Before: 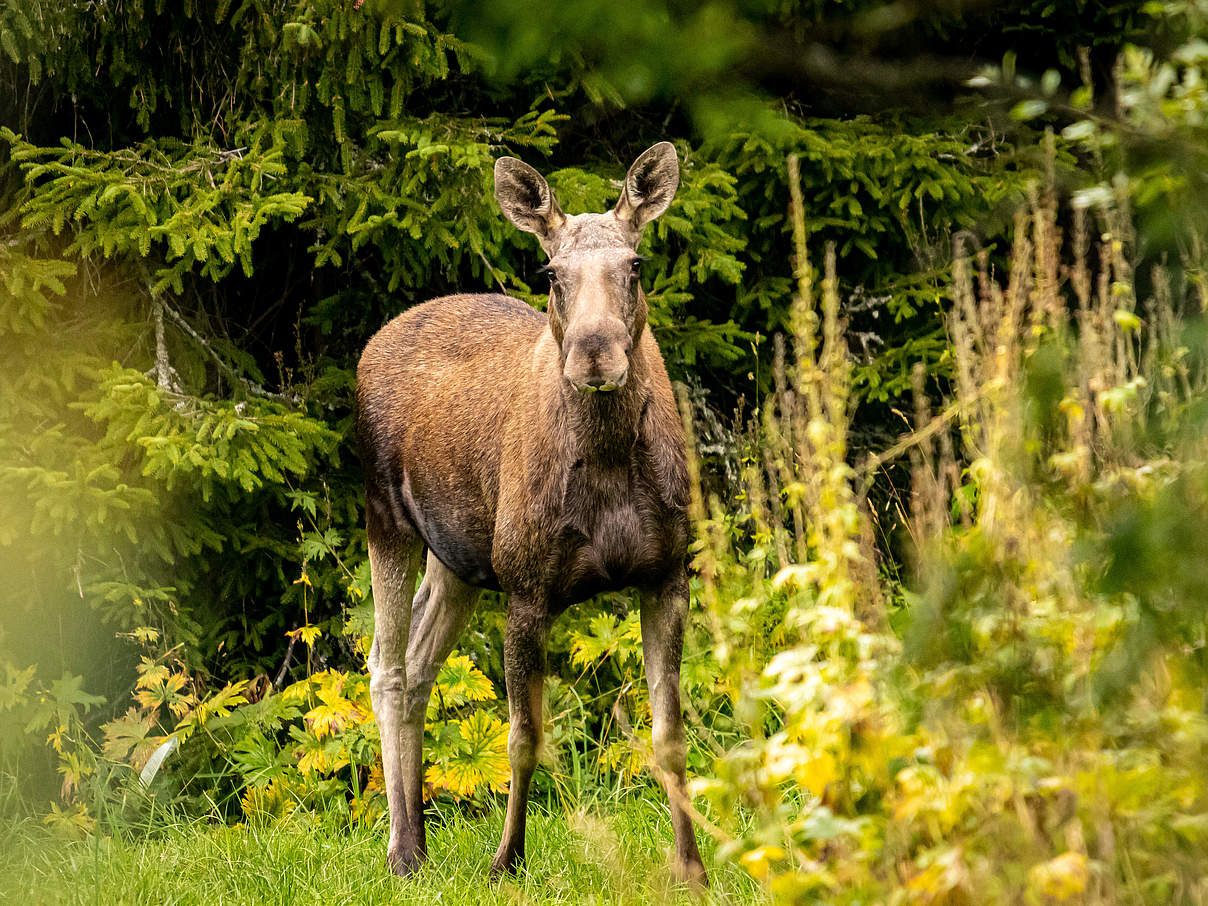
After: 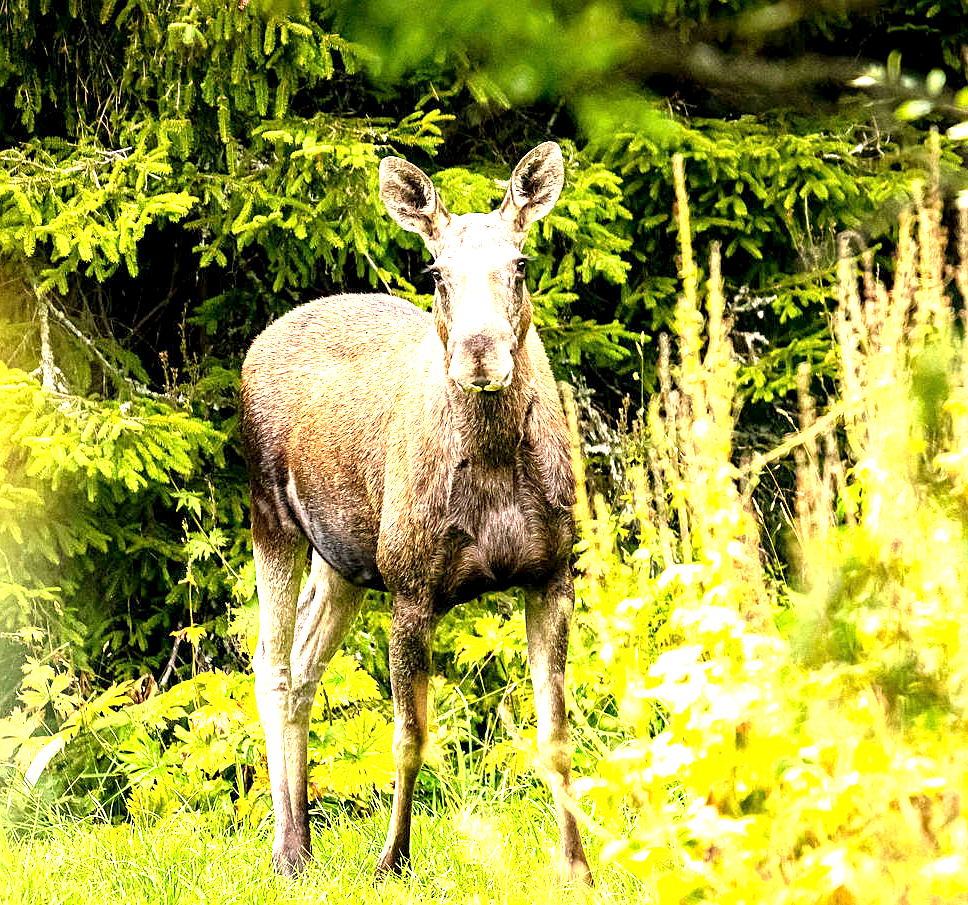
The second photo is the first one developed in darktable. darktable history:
crop and rotate: left 9.584%, right 10.248%
sharpen: amount 0.216
exposure: black level correction 0.001, exposure 1.843 EV, compensate highlight preservation false
